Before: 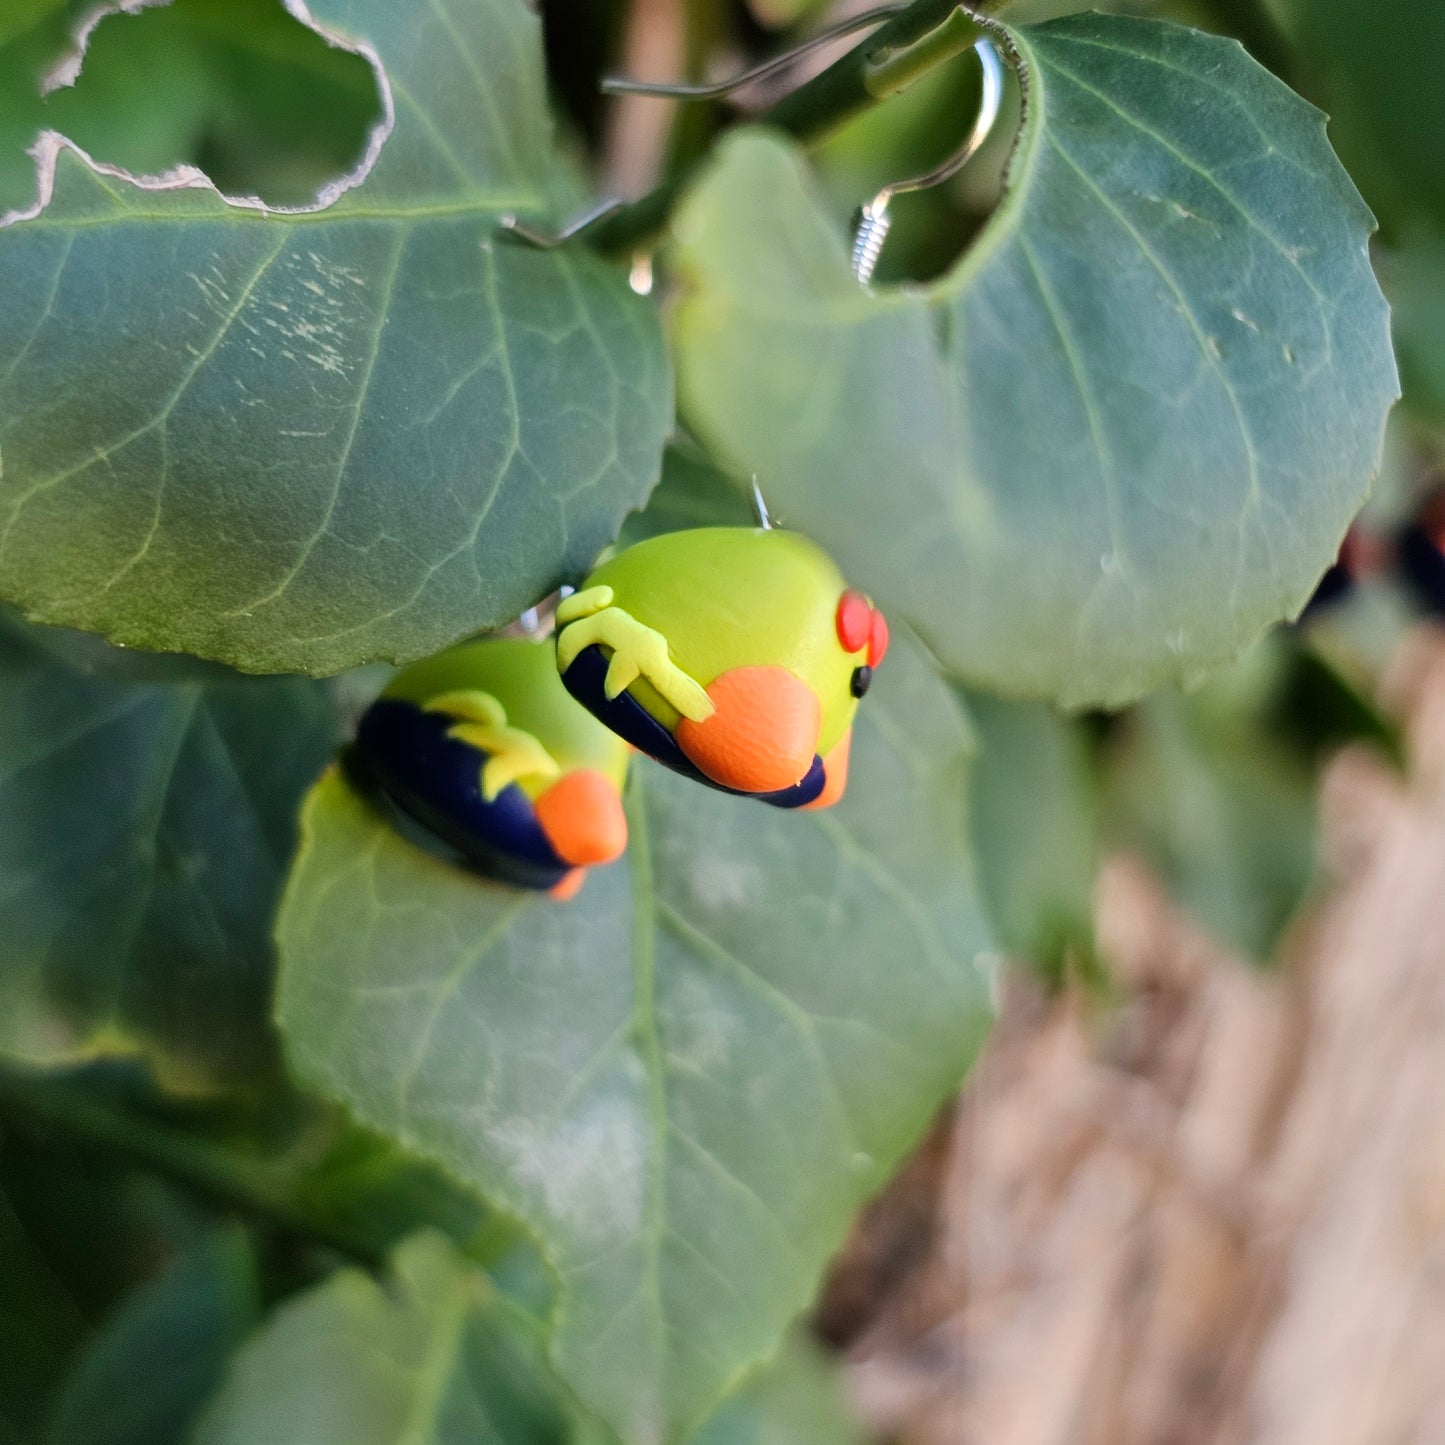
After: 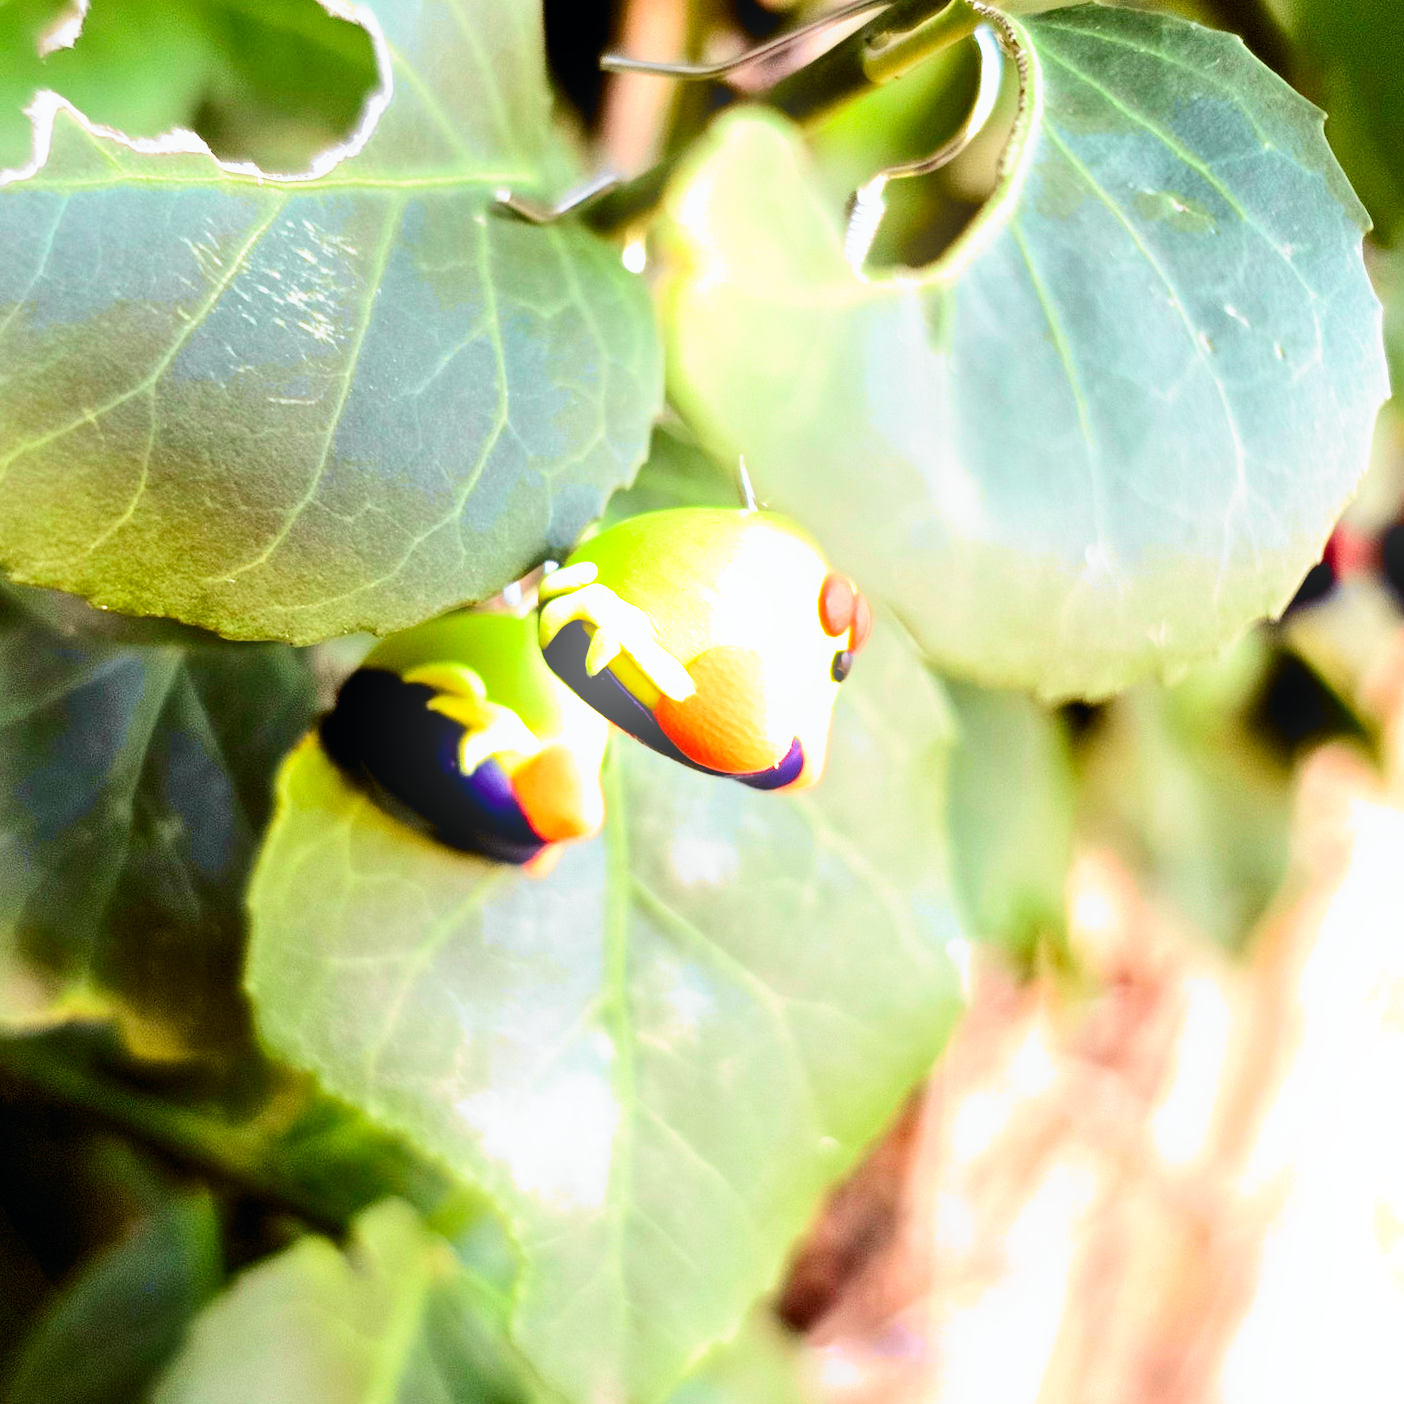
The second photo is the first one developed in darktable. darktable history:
filmic rgb: black relative exposure -8.7 EV, white relative exposure 2.7 EV, threshold 3 EV, target black luminance 0%, hardness 6.25, latitude 76.53%, contrast 1.326, shadows ↔ highlights balance -0.349%, preserve chrominance no, color science v4 (2020), enable highlight reconstruction true
exposure: black level correction 0.001, exposure 0.955 EV, compensate exposure bias true, compensate highlight preservation false
rgb levels: mode RGB, independent channels, levels [[0, 0.474, 1], [0, 0.5, 1], [0, 0.5, 1]]
crop and rotate: angle -1.69°
tone curve: curves: ch0 [(0, 0) (0.071, 0.047) (0.266, 0.26) (0.483, 0.554) (0.753, 0.811) (1, 0.983)]; ch1 [(0, 0) (0.346, 0.307) (0.408, 0.387) (0.463, 0.465) (0.482, 0.493) (0.502, 0.499) (0.517, 0.502) (0.55, 0.548) (0.597, 0.61) (0.651, 0.698) (1, 1)]; ch2 [(0, 0) (0.346, 0.34) (0.434, 0.46) (0.485, 0.494) (0.5, 0.498) (0.517, 0.506) (0.526, 0.545) (0.583, 0.61) (0.625, 0.659) (1, 1)], color space Lab, independent channels, preserve colors none
bloom: size 13.65%, threshold 98.39%, strength 4.82%
